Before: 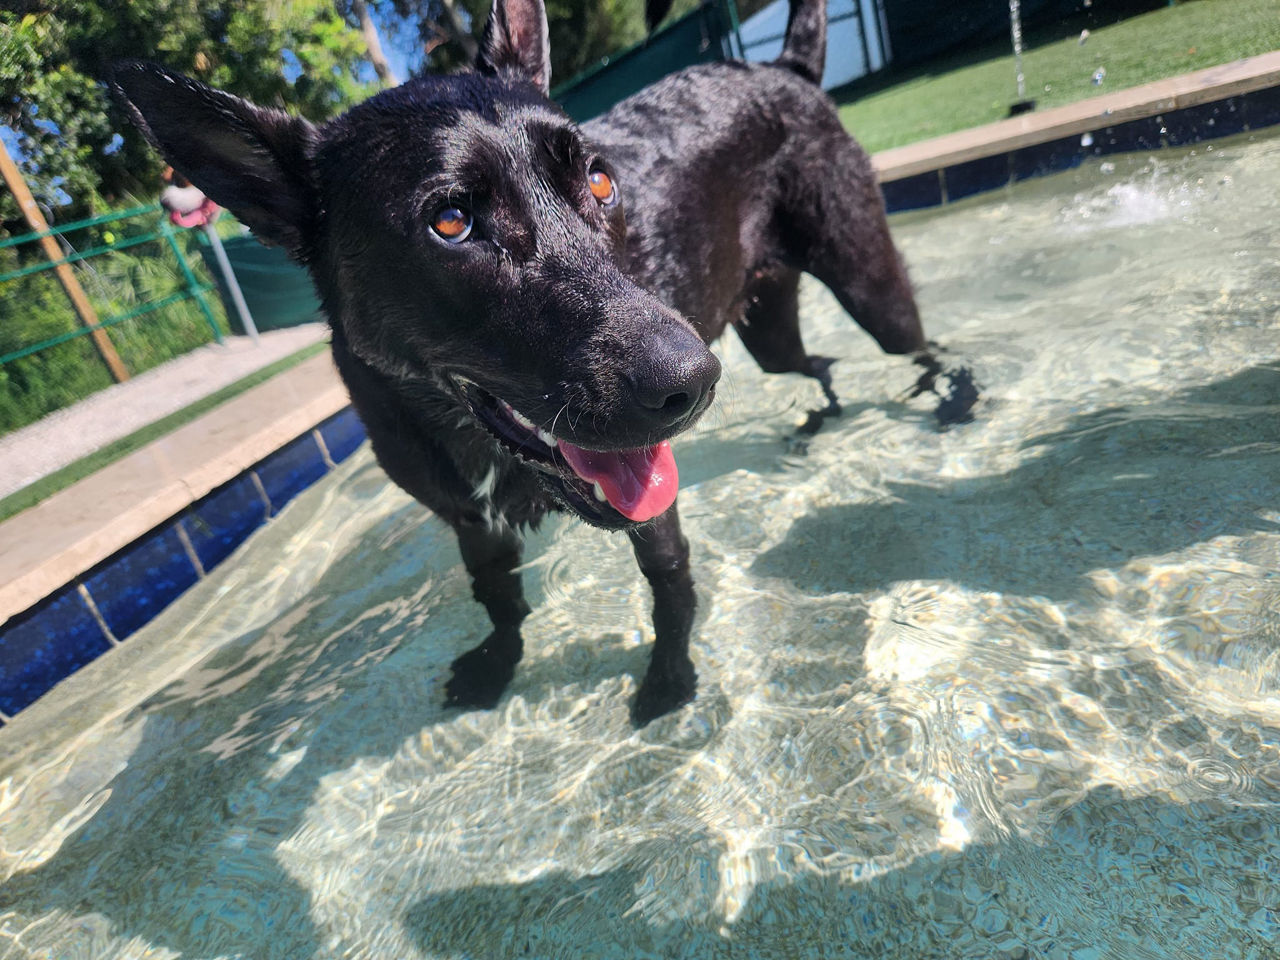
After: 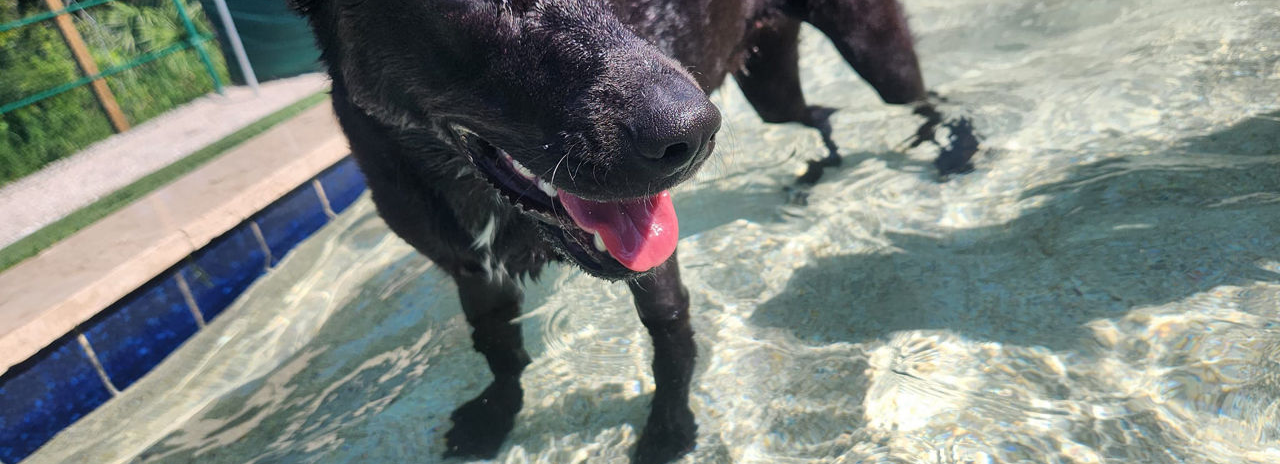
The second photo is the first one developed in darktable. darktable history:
exposure: compensate highlight preservation false
crop and rotate: top 26.056%, bottom 25.543%
